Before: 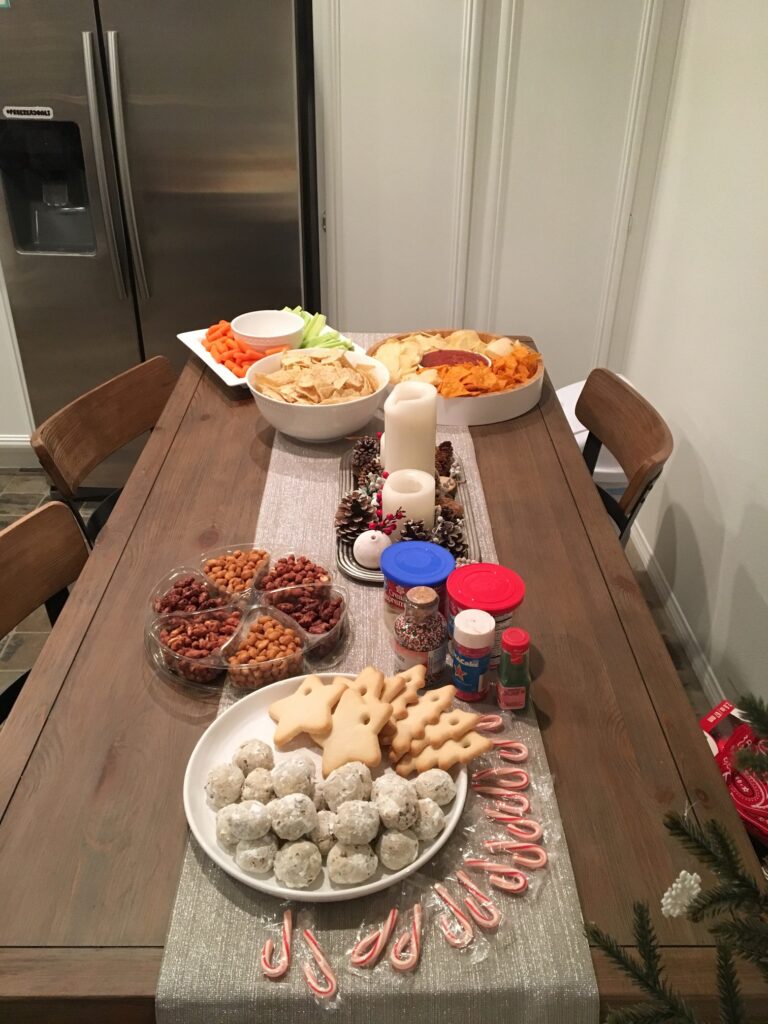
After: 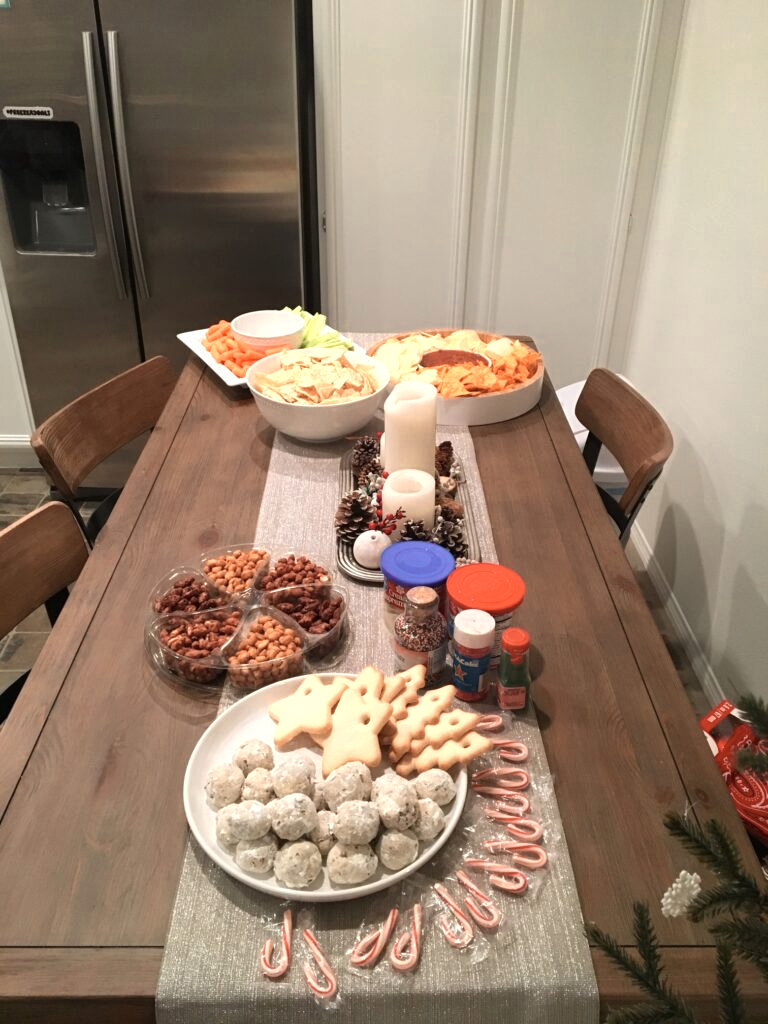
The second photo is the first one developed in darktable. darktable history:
color zones: curves: ch0 [(0.018, 0.548) (0.224, 0.64) (0.425, 0.447) (0.675, 0.575) (0.732, 0.579)]; ch1 [(0.066, 0.487) (0.25, 0.5) (0.404, 0.43) (0.75, 0.421) (0.956, 0.421)]; ch2 [(0.044, 0.561) (0.215, 0.465) (0.399, 0.544) (0.465, 0.548) (0.614, 0.447) (0.724, 0.43) (0.882, 0.623) (0.956, 0.632)]
